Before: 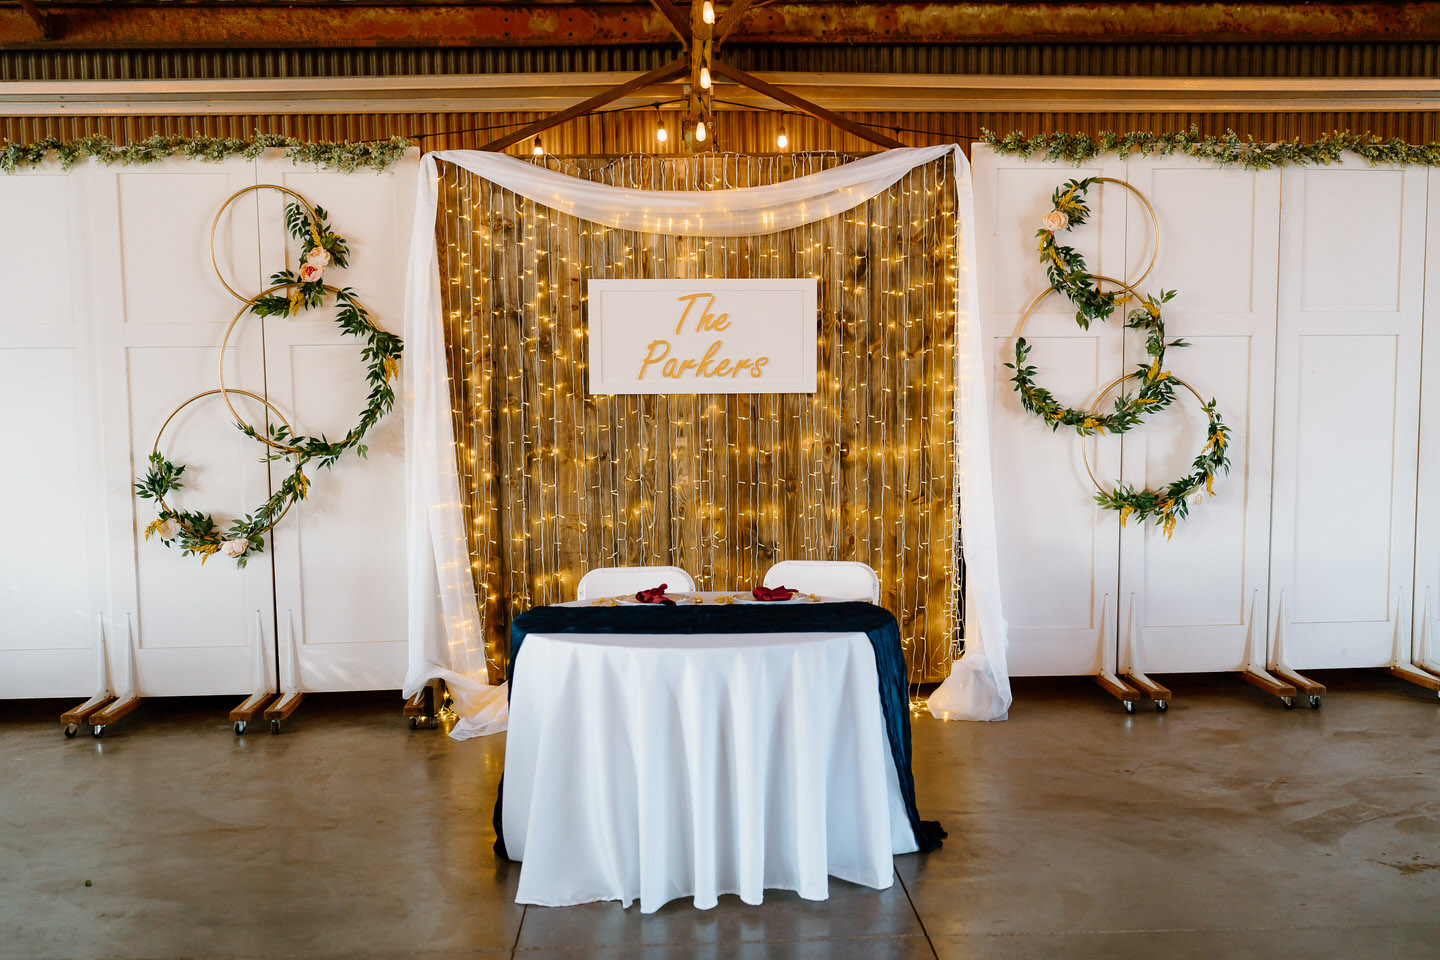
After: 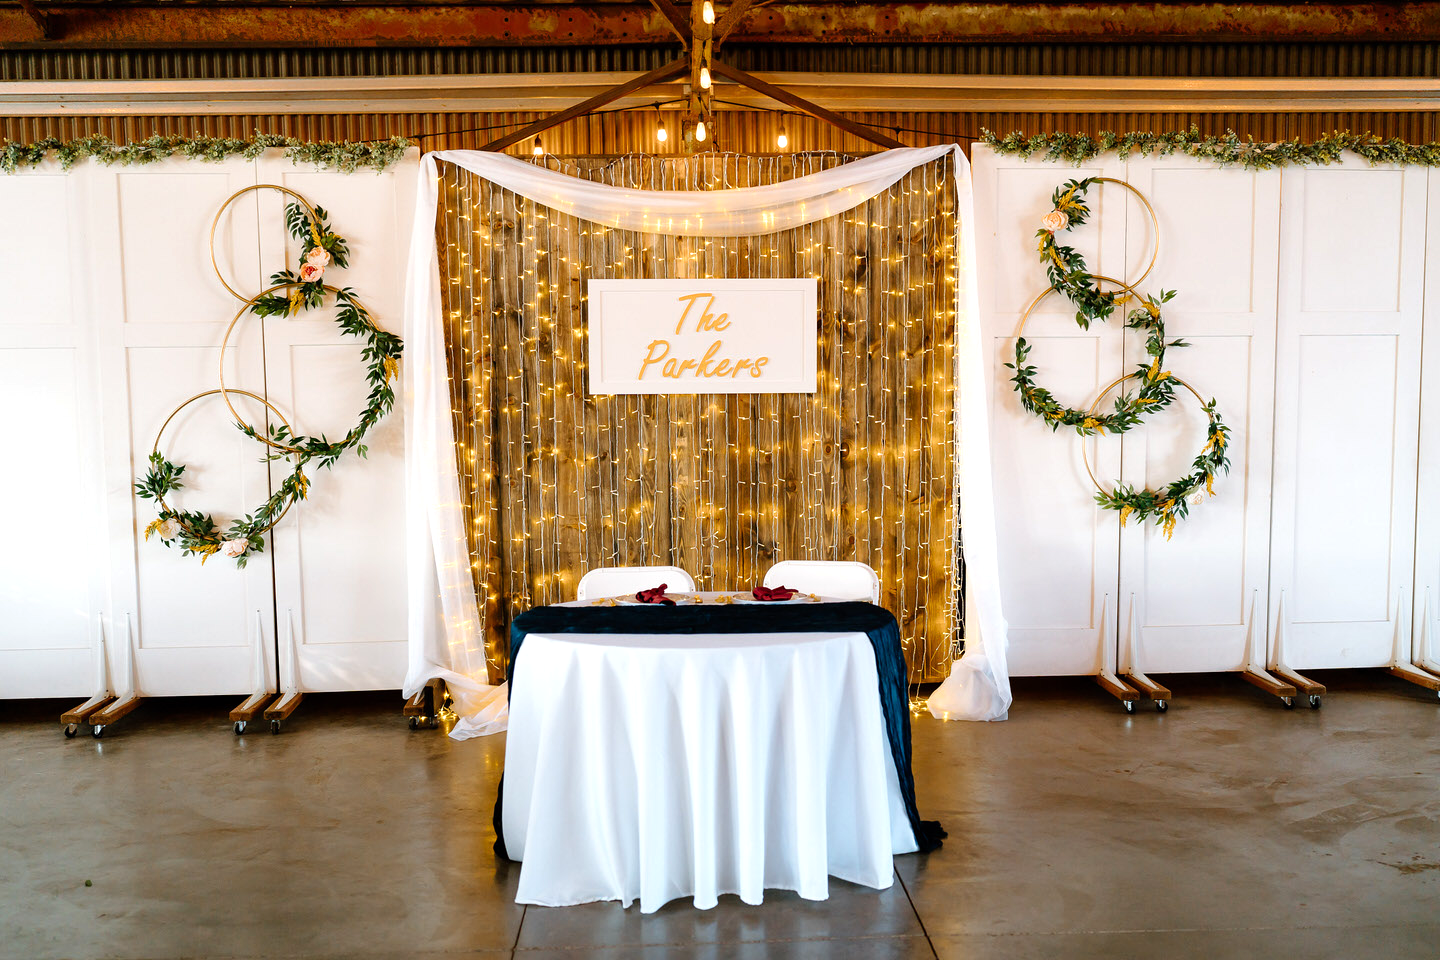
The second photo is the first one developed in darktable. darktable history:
tone equalizer: -8 EV -0.447 EV, -7 EV -0.423 EV, -6 EV -0.37 EV, -5 EV -0.187 EV, -3 EV 0.231 EV, -2 EV 0.316 EV, -1 EV 0.368 EV, +0 EV 0.39 EV
